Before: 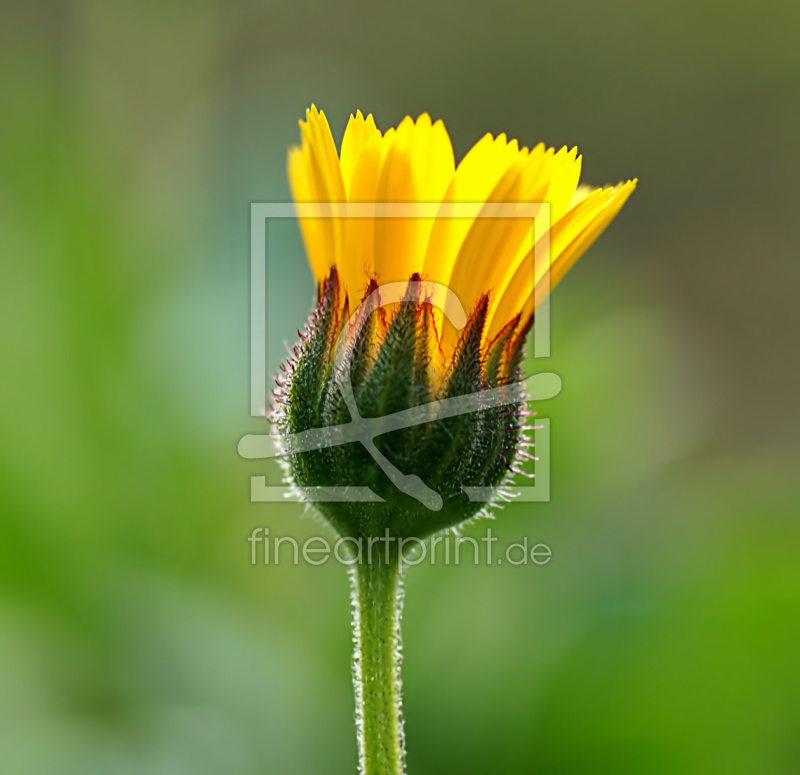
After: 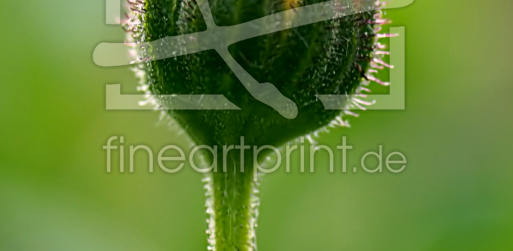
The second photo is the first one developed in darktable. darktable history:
crop: left 18.211%, top 50.692%, right 17.542%, bottom 16.854%
color correction: highlights a* 4.48, highlights b* 4.93, shadows a* -6.85, shadows b* 4.59
